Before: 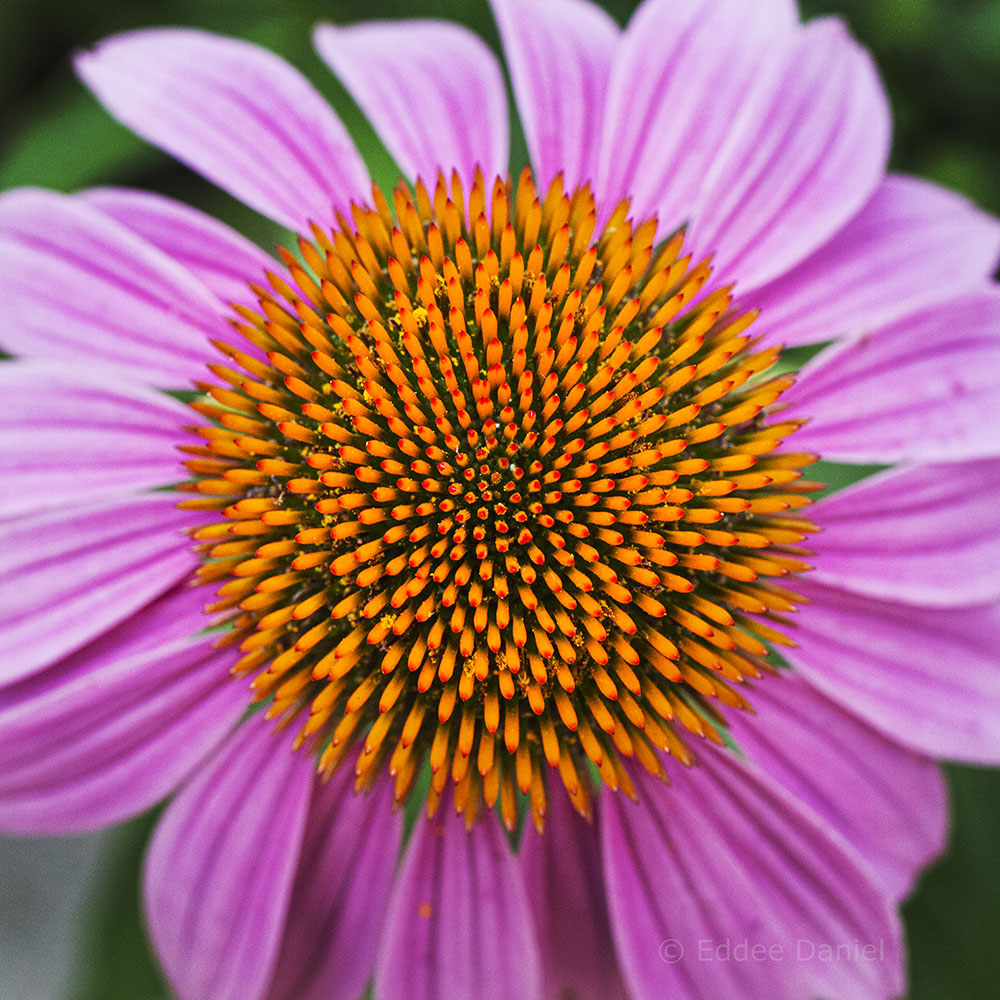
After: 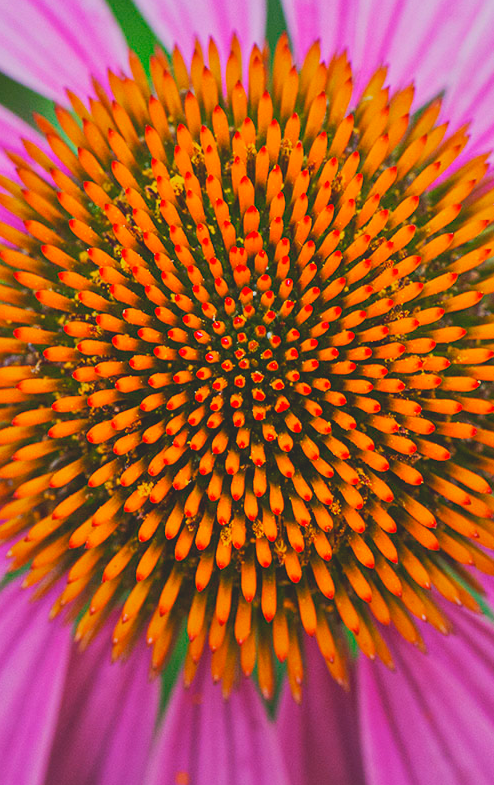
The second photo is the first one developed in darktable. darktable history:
crop and rotate: angle 0.02°, left 24.353%, top 13.219%, right 26.156%, bottom 8.224%
contrast brightness saturation: contrast -0.28
